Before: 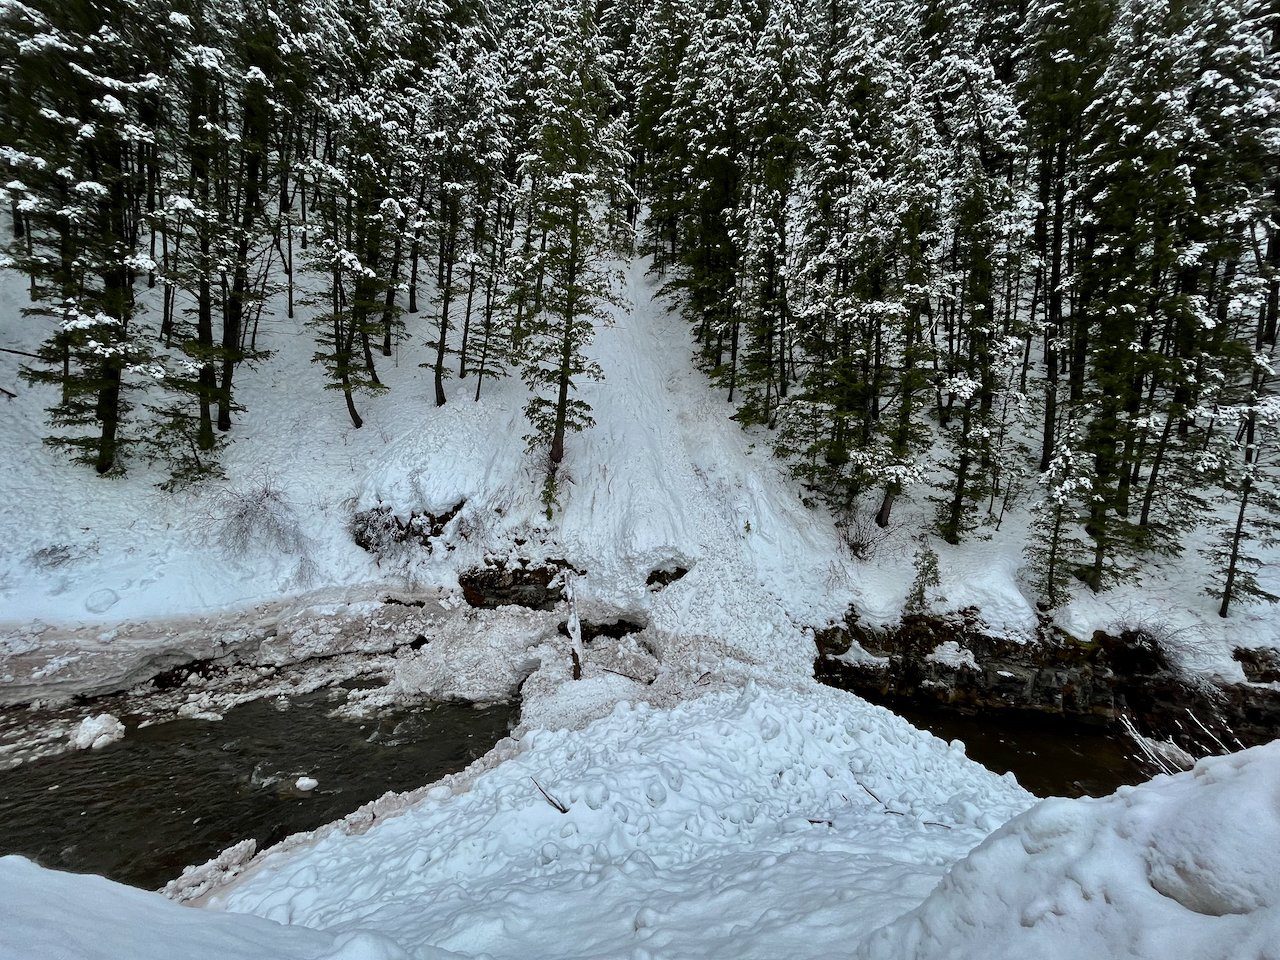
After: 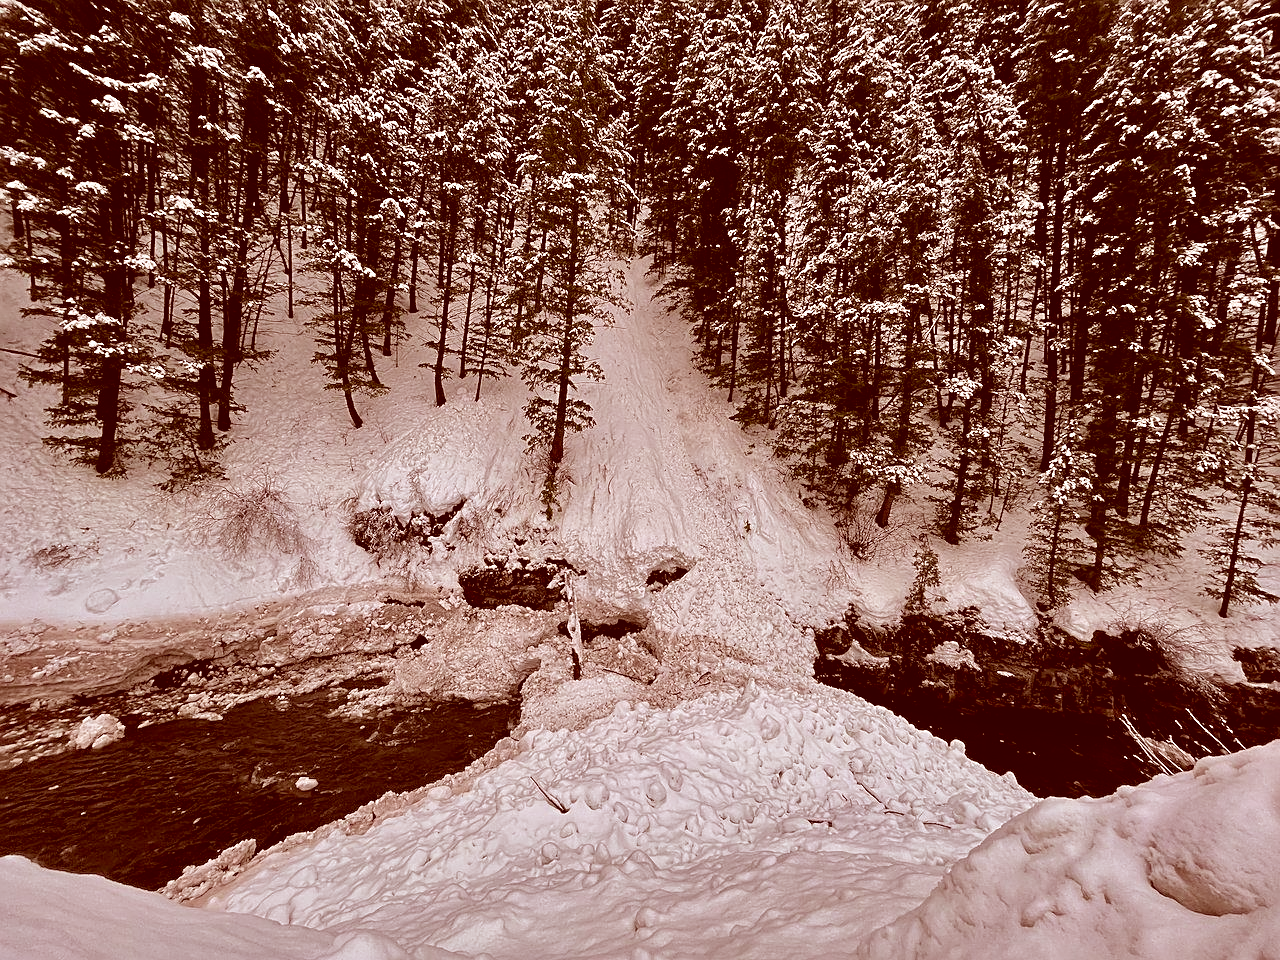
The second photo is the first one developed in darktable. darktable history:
sharpen: on, module defaults
color balance: mode lift, gamma, gain (sRGB)
color correction: highlights a* 9.03, highlights b* 8.71, shadows a* 40, shadows b* 40, saturation 0.8
